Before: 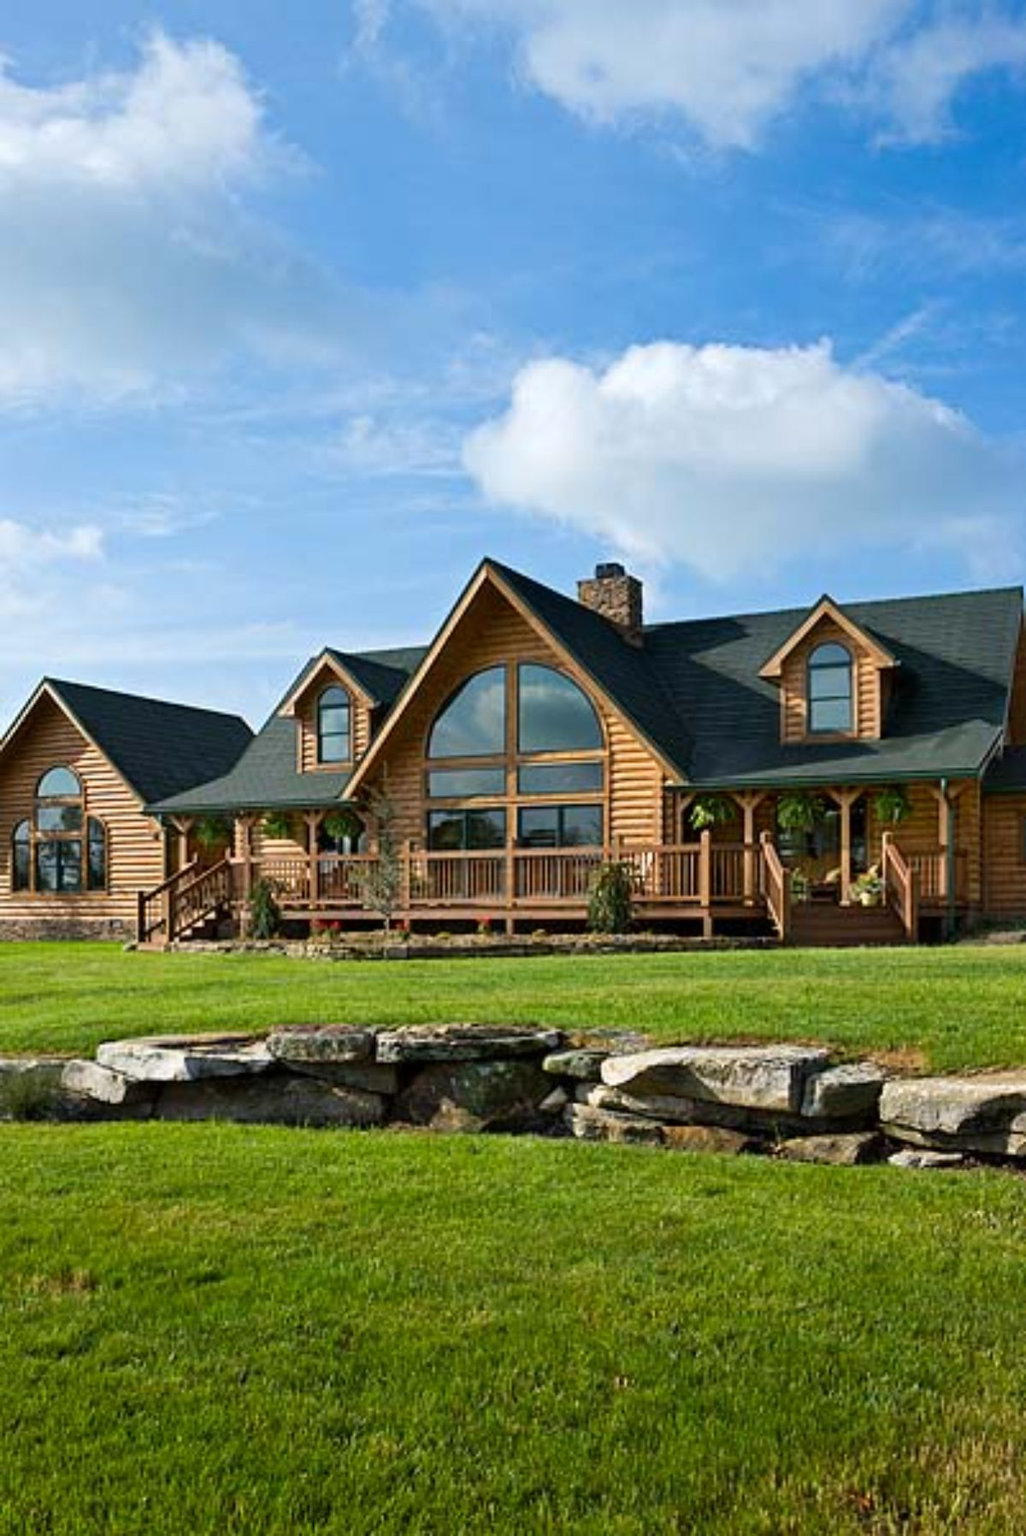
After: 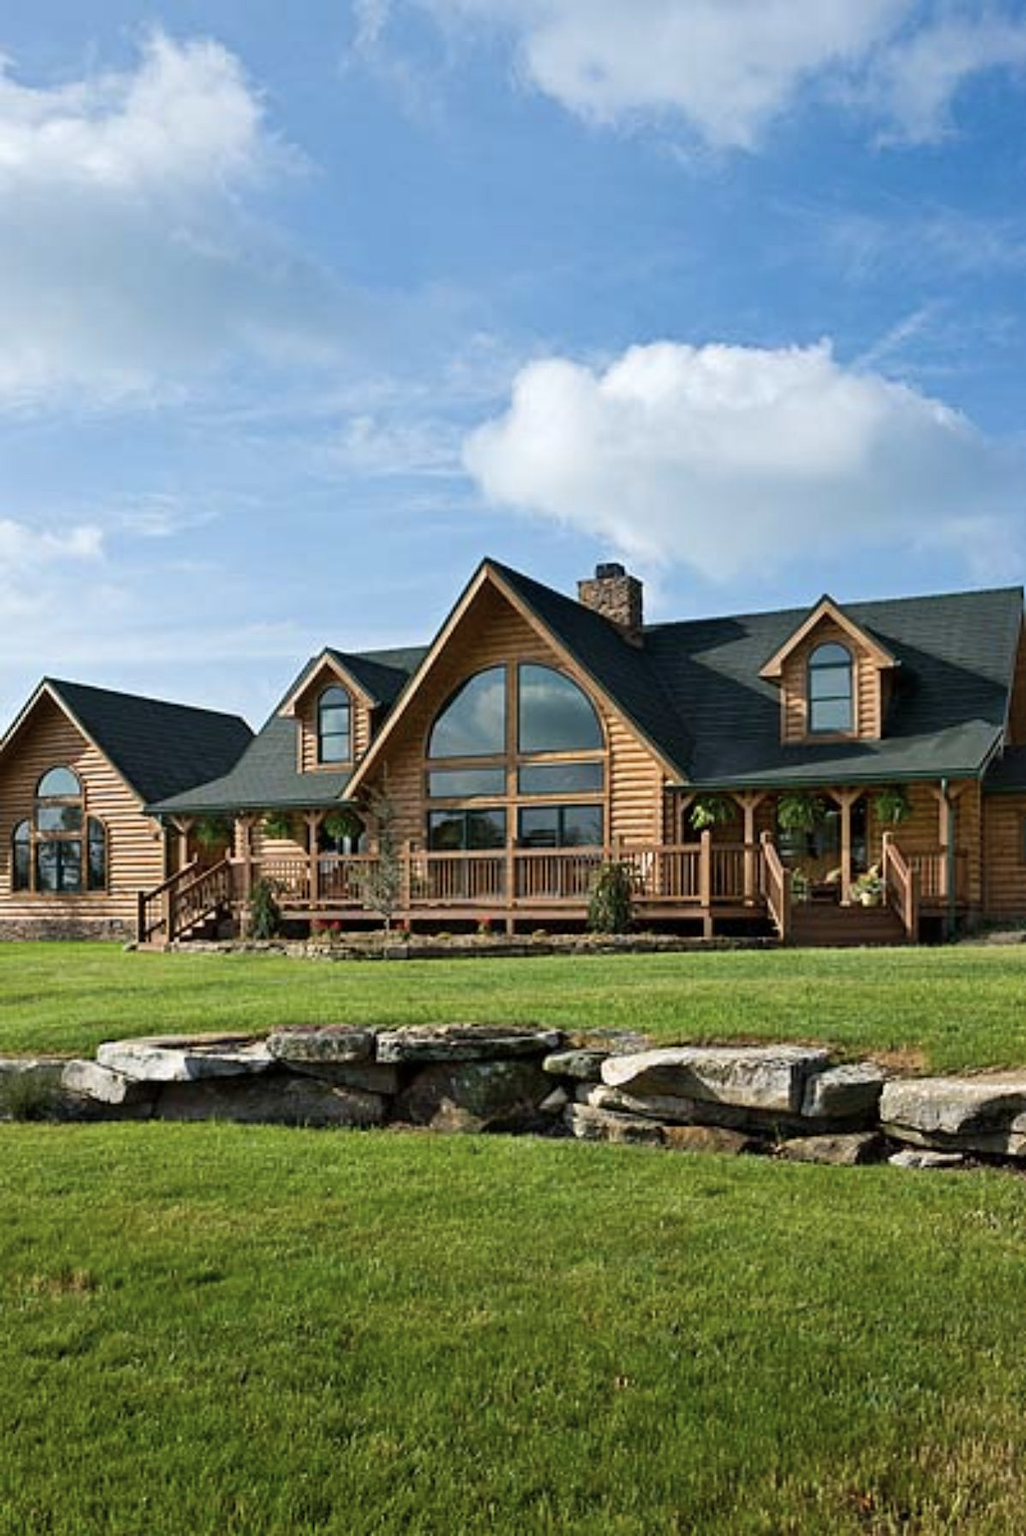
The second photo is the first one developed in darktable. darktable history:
color correction: highlights b* 0.06, saturation 0.807
